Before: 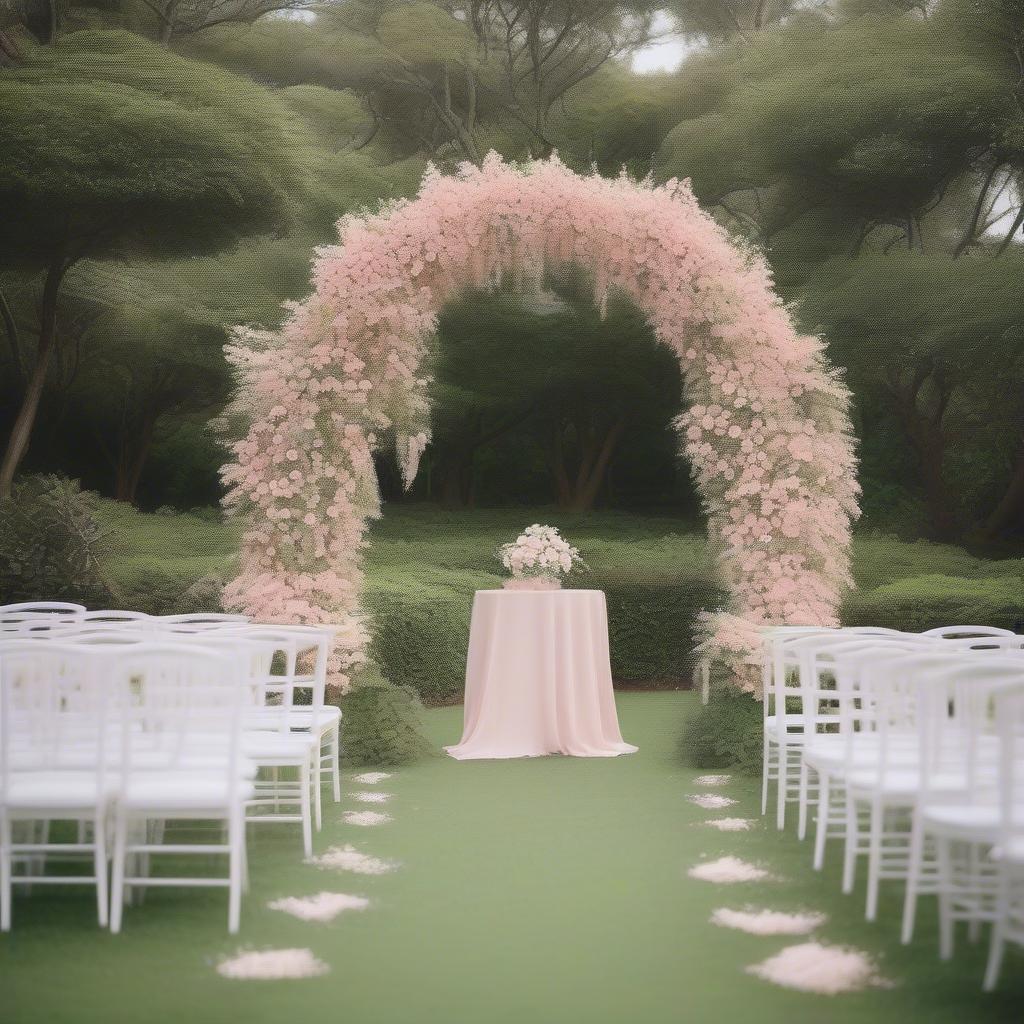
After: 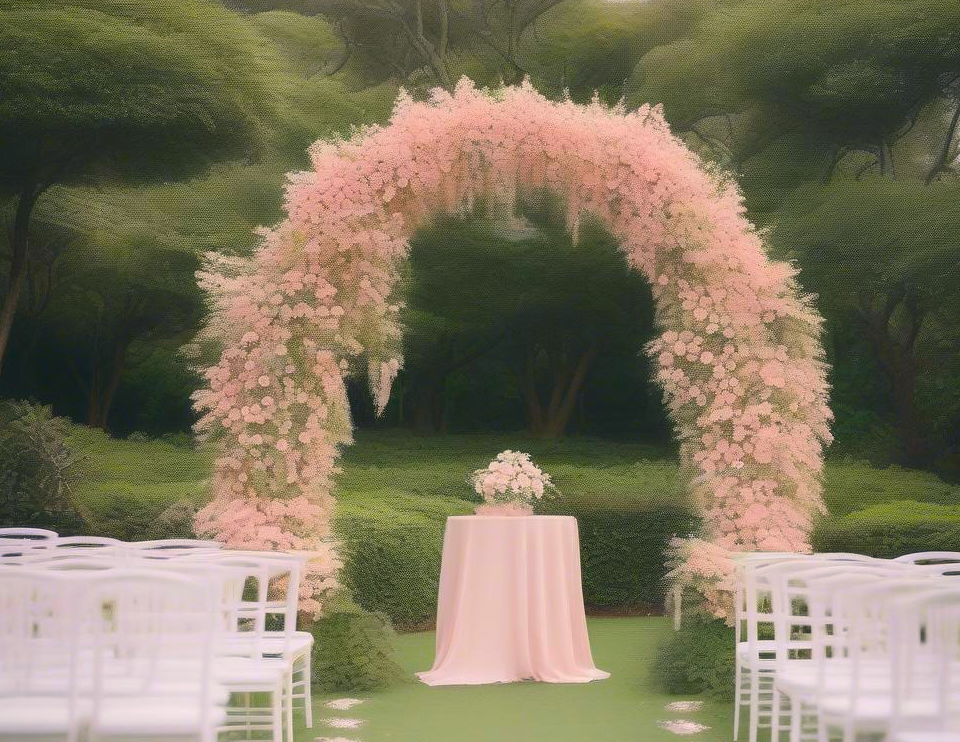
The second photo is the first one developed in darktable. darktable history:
crop: left 2.737%, top 7.287%, right 3.421%, bottom 20.179%
color balance rgb: linear chroma grading › global chroma 15%, perceptual saturation grading › global saturation 30%
color correction: highlights a* 5.38, highlights b* 5.3, shadows a* -4.26, shadows b* -5.11
